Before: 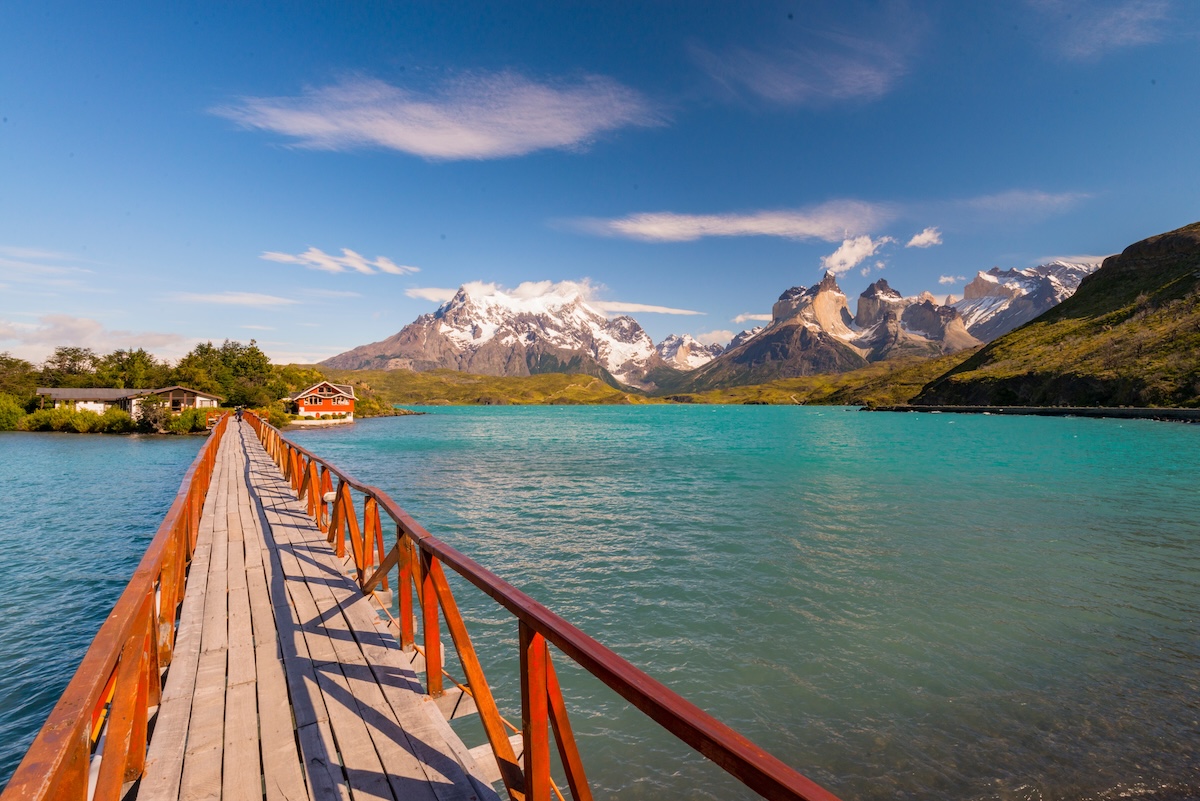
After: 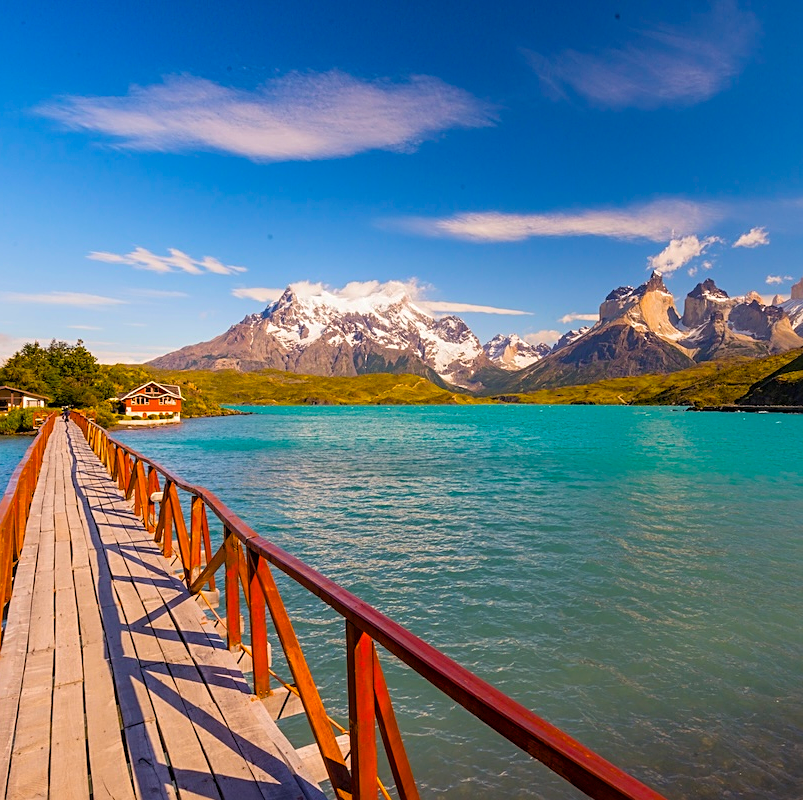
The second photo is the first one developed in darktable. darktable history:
color balance rgb: shadows lift › chroma 3.092%, shadows lift › hue 280.86°, linear chroma grading › global chroma 9.764%, perceptual saturation grading › global saturation 30.301%
sharpen: on, module defaults
crop and rotate: left 14.426%, right 18.592%
